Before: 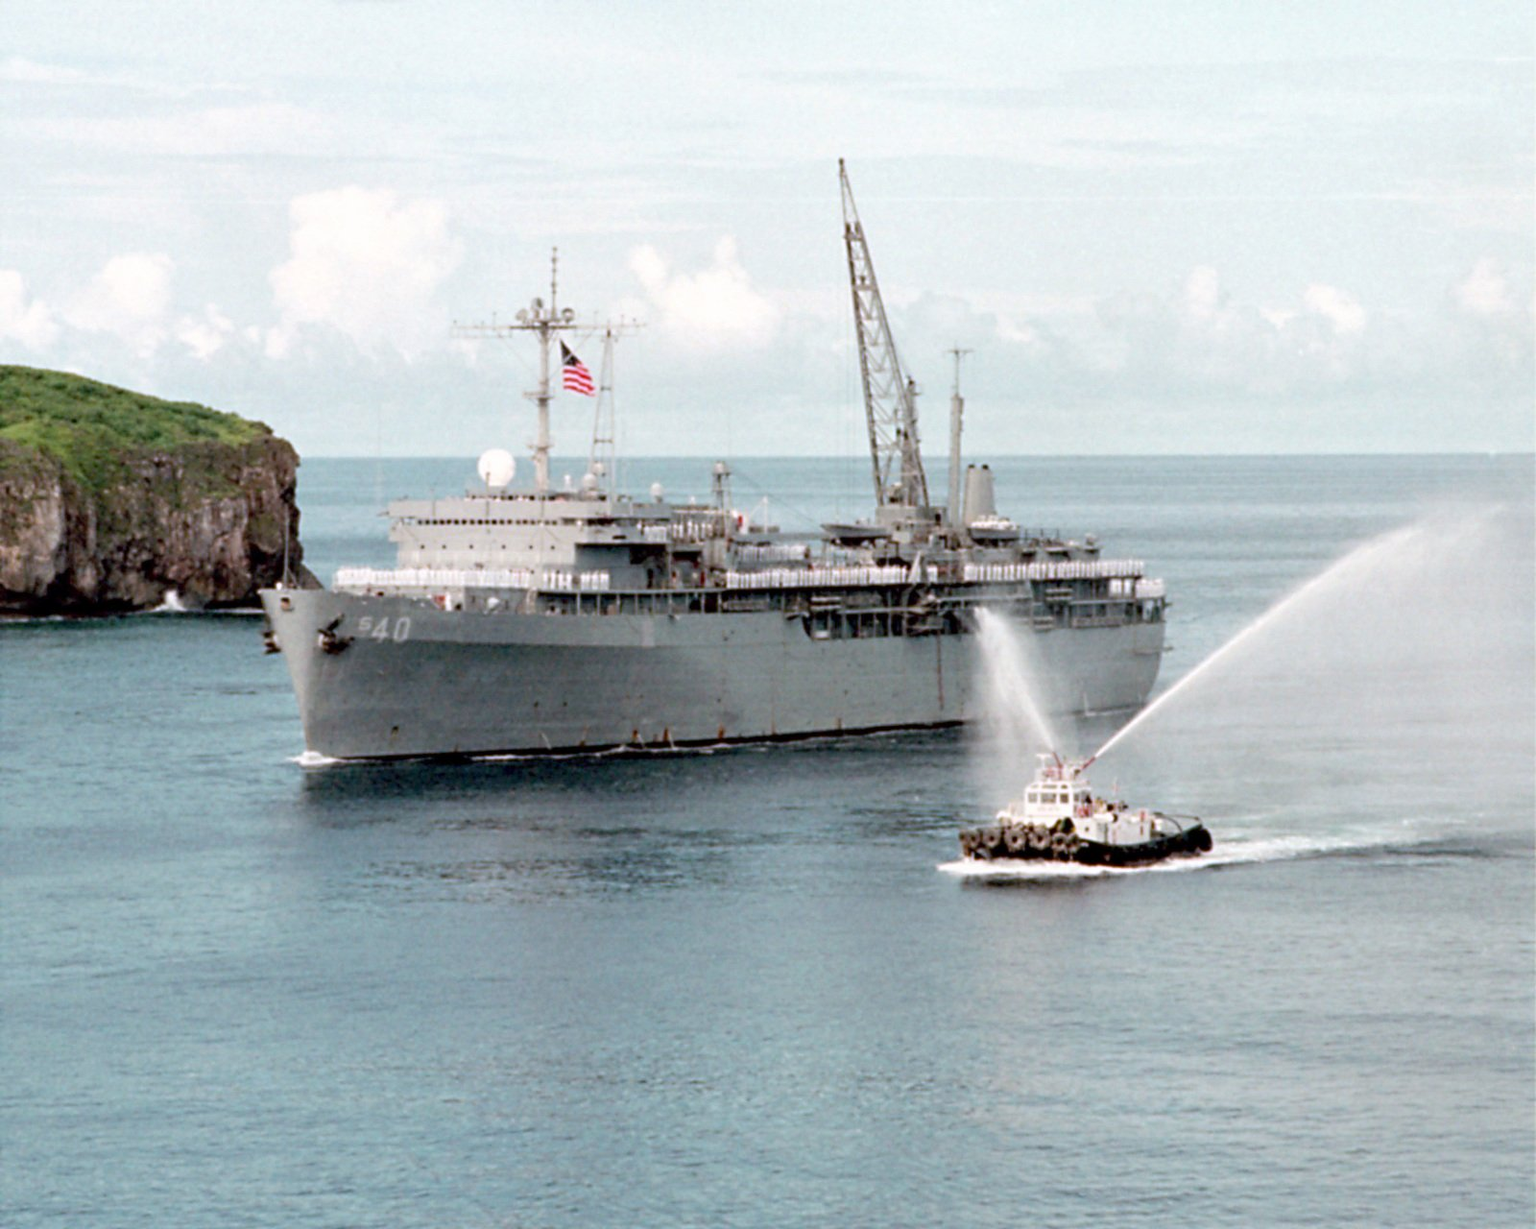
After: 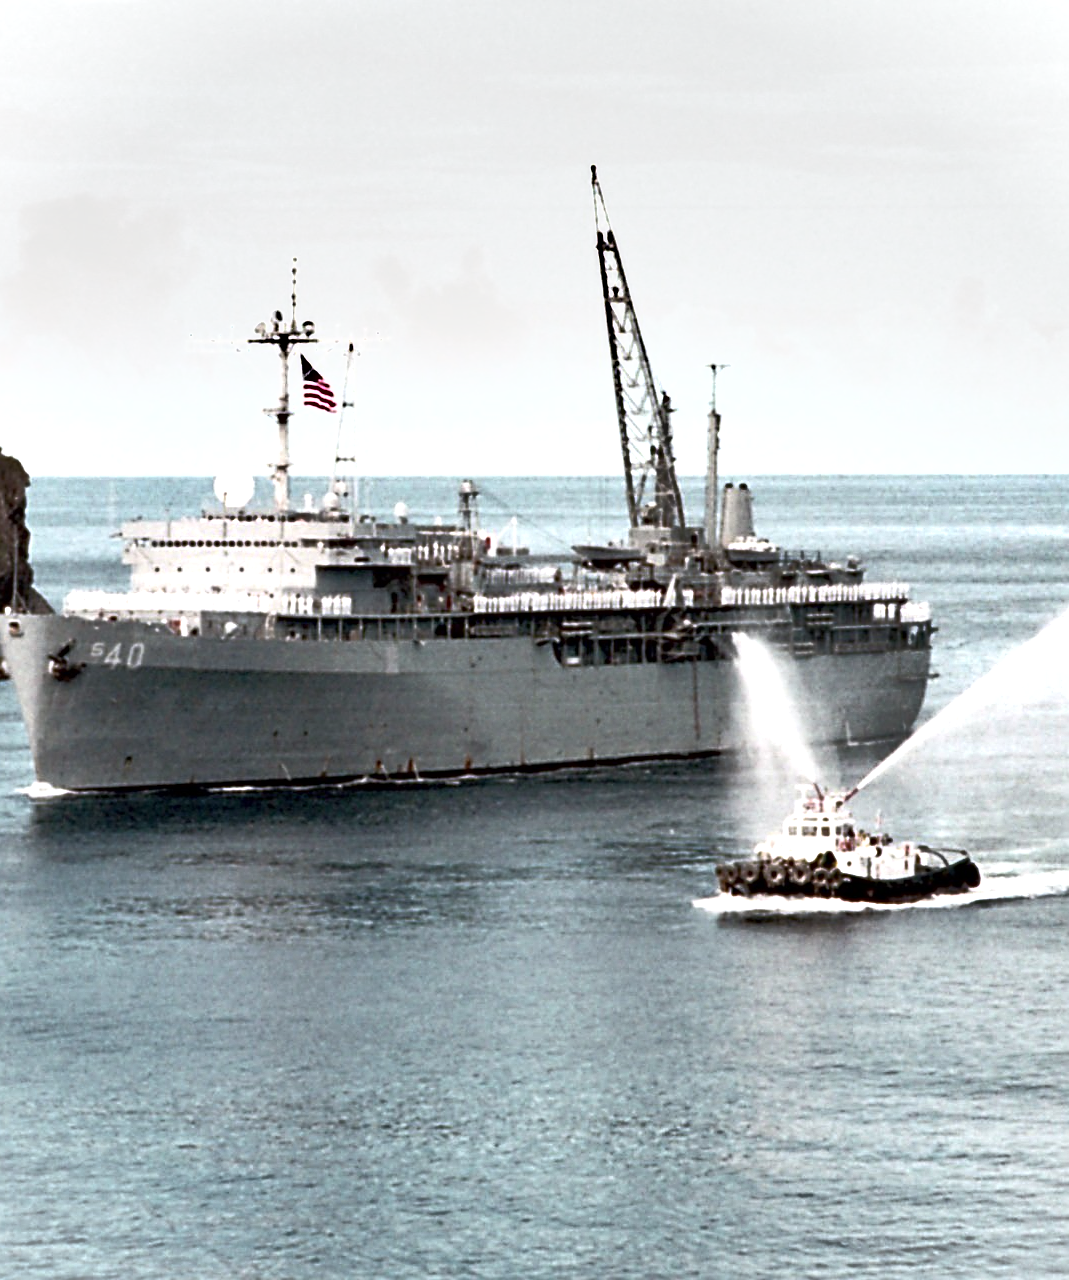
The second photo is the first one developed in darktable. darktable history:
crop and rotate: left 17.732%, right 15.423%
sharpen: on, module defaults
rgb curve: curves: ch0 [(0, 0) (0.415, 0.237) (1, 1)]
exposure: exposure 0.661 EV, compensate highlight preservation false
vignetting: fall-off start 100%, brightness 0.3, saturation 0
contrast brightness saturation: contrast 0.11, saturation -0.17
shadows and highlights: soften with gaussian
